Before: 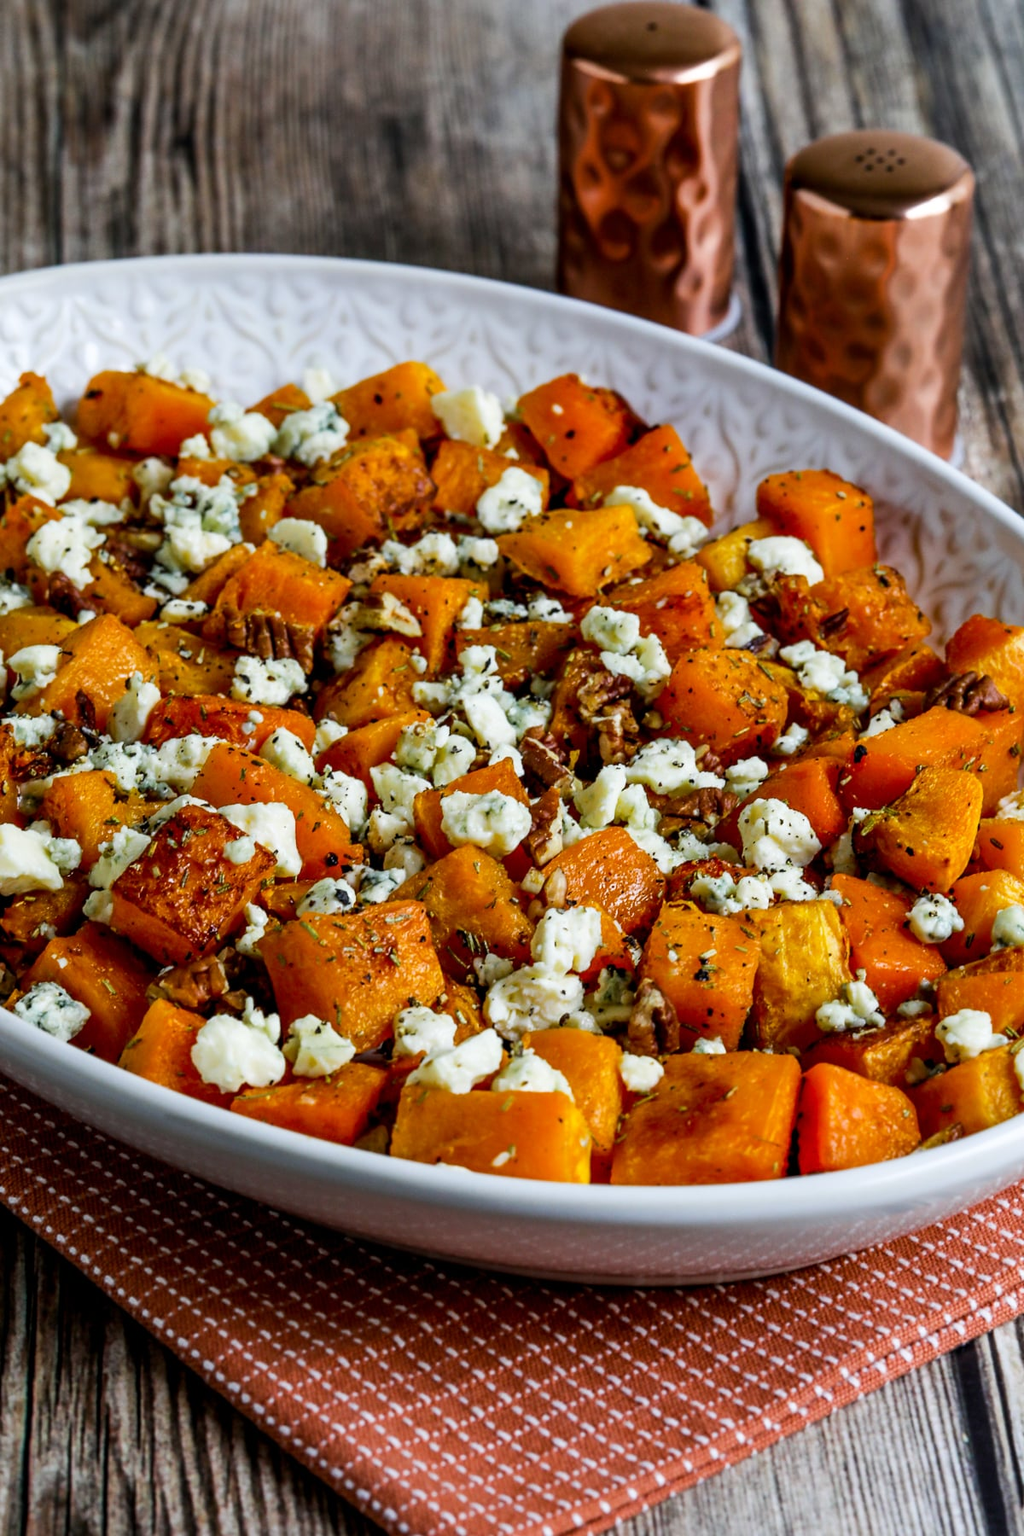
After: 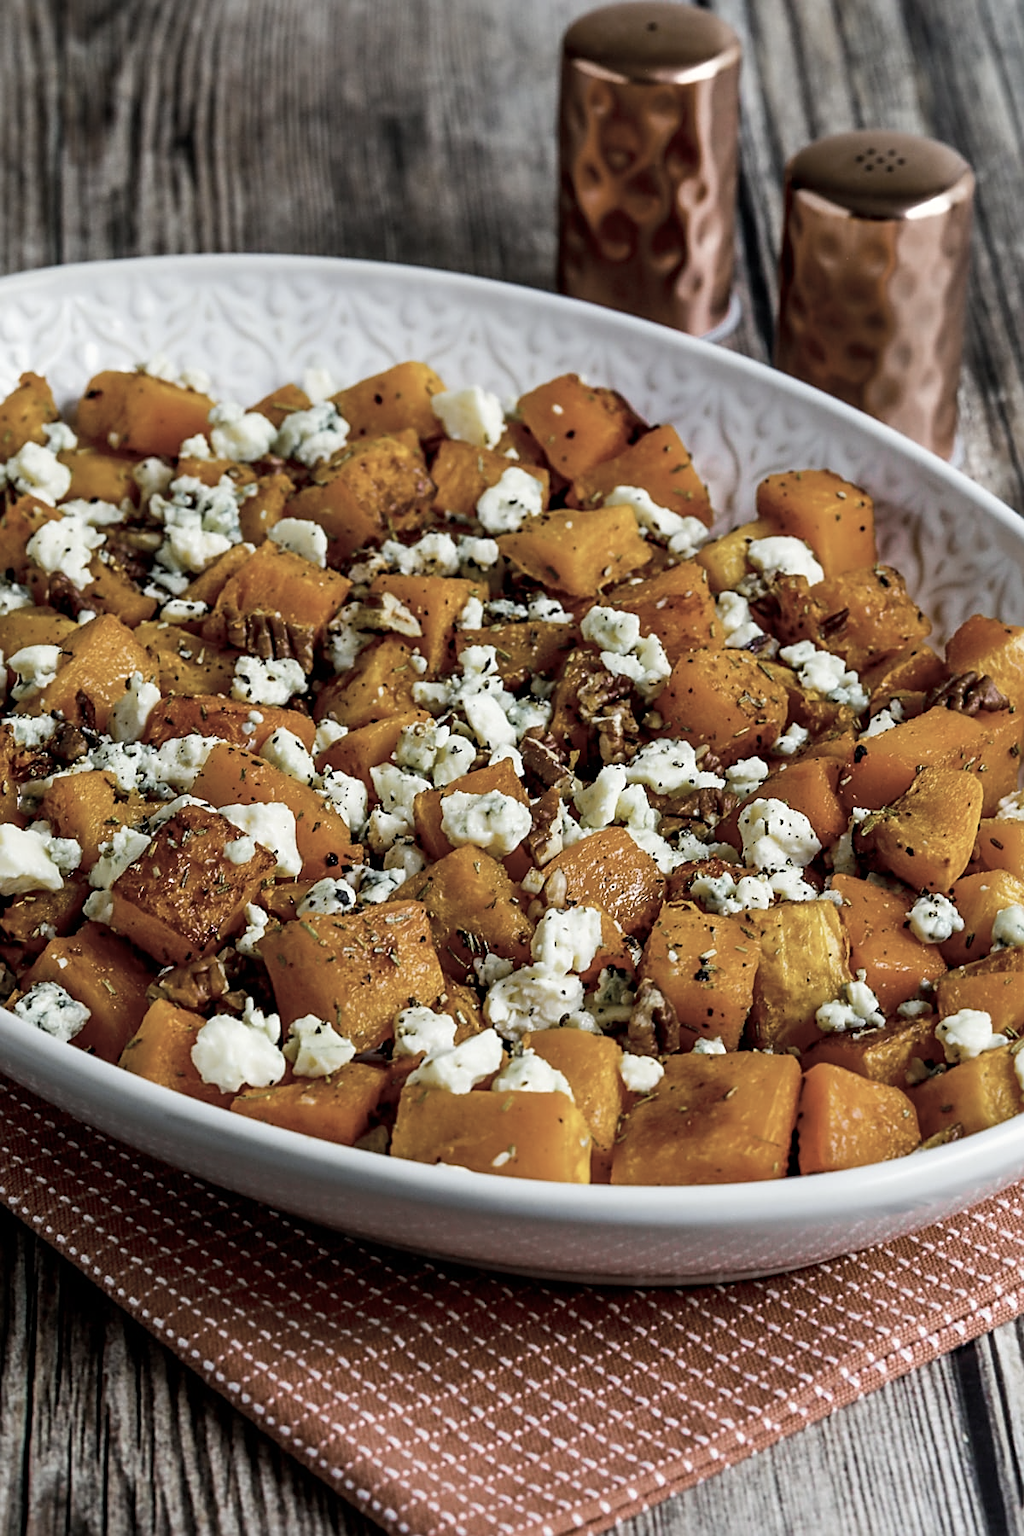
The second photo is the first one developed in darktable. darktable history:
color calibration: output colorfulness [0, 0.315, 0, 0], x 0.341, y 0.355, temperature 5166 K
exposure: compensate highlight preservation false
sharpen: on, module defaults
color zones: curves: ch0 [(0, 0.6) (0.129, 0.508) (0.193, 0.483) (0.429, 0.5) (0.571, 0.5) (0.714, 0.5) (0.857, 0.5) (1, 0.6)]; ch1 [(0, 0.481) (0.112, 0.245) (0.213, 0.223) (0.429, 0.233) (0.571, 0.231) (0.683, 0.242) (0.857, 0.296) (1, 0.481)]
